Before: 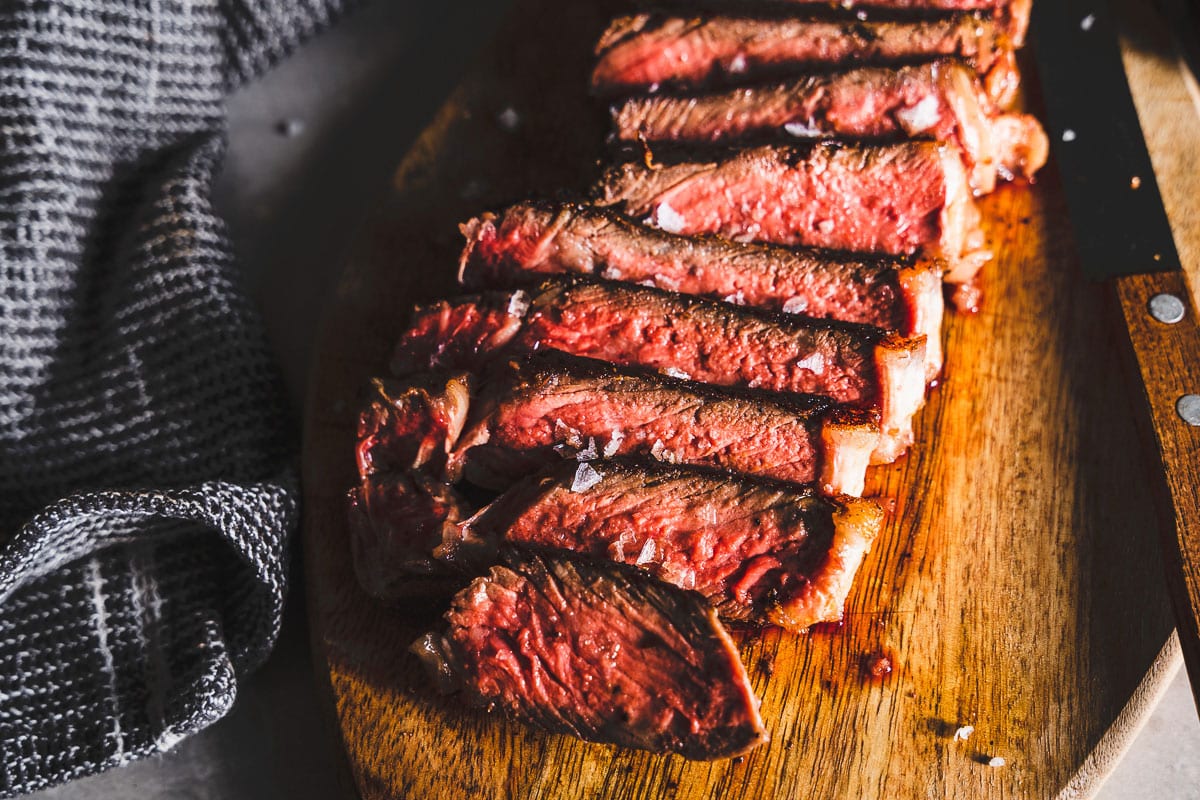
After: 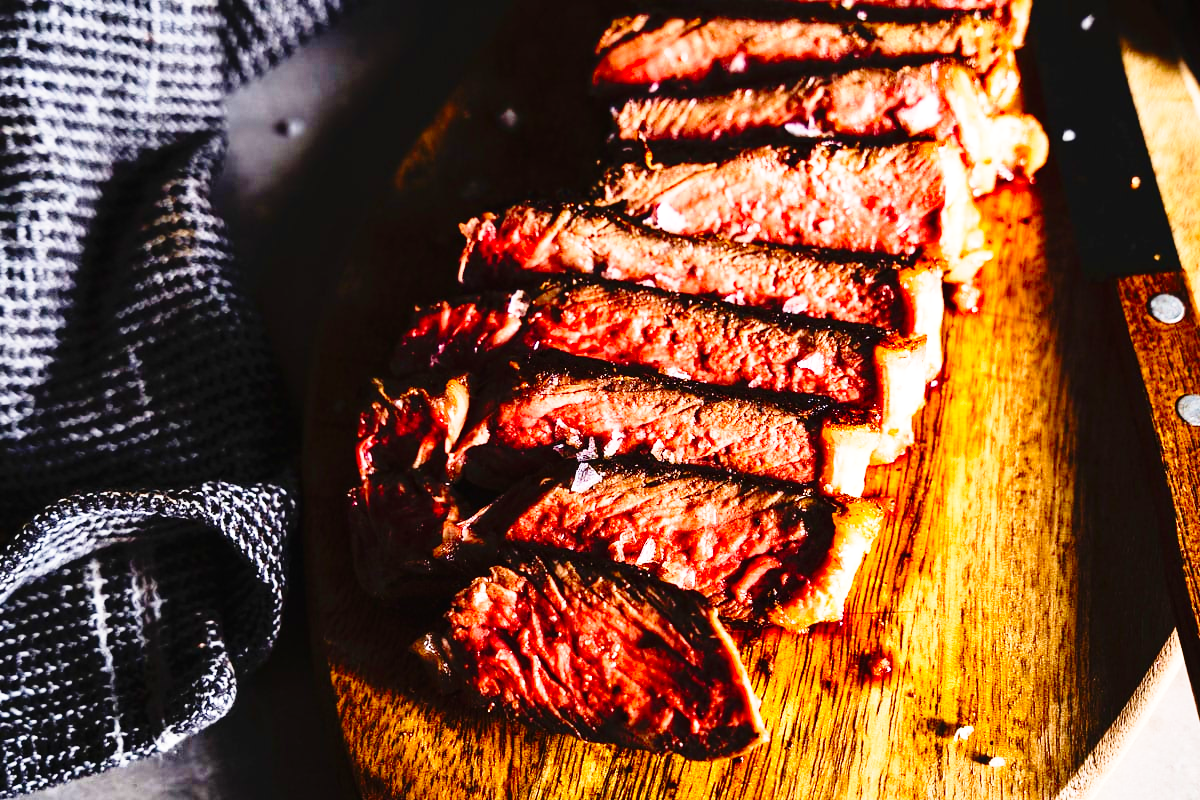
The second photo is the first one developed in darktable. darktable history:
base curve: curves: ch0 [(0, 0) (0.04, 0.03) (0.133, 0.232) (0.448, 0.748) (0.843, 0.968) (1, 1)], preserve colors none
exposure: exposure 0.207 EV, compensate highlight preservation false
velvia: on, module defaults
rotate and perspective: crop left 0, crop top 0
contrast brightness saturation: contrast 0.13, brightness -0.05, saturation 0.16
